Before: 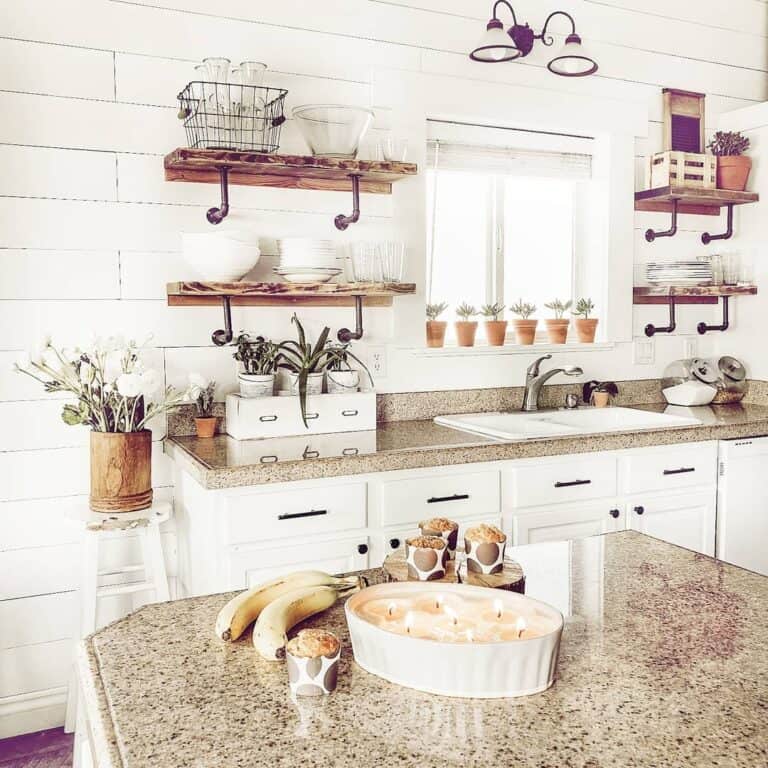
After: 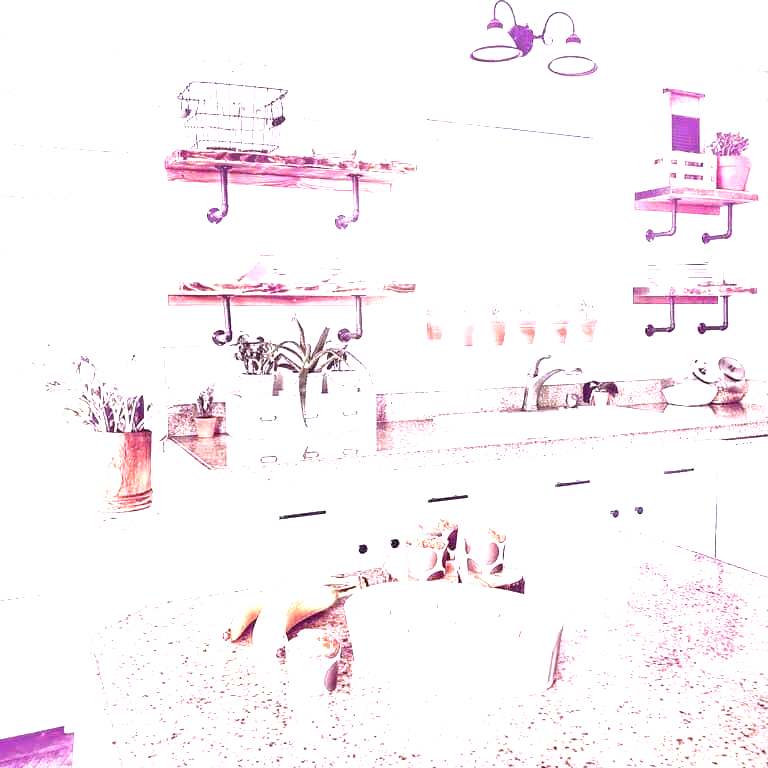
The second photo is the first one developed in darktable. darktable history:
color correction: highlights a* 15.17, highlights b* -25.47
exposure: black level correction 0.001, exposure 1.843 EV, compensate highlight preservation false
local contrast: mode bilateral grid, contrast 19, coarseness 50, detail 119%, midtone range 0.2
